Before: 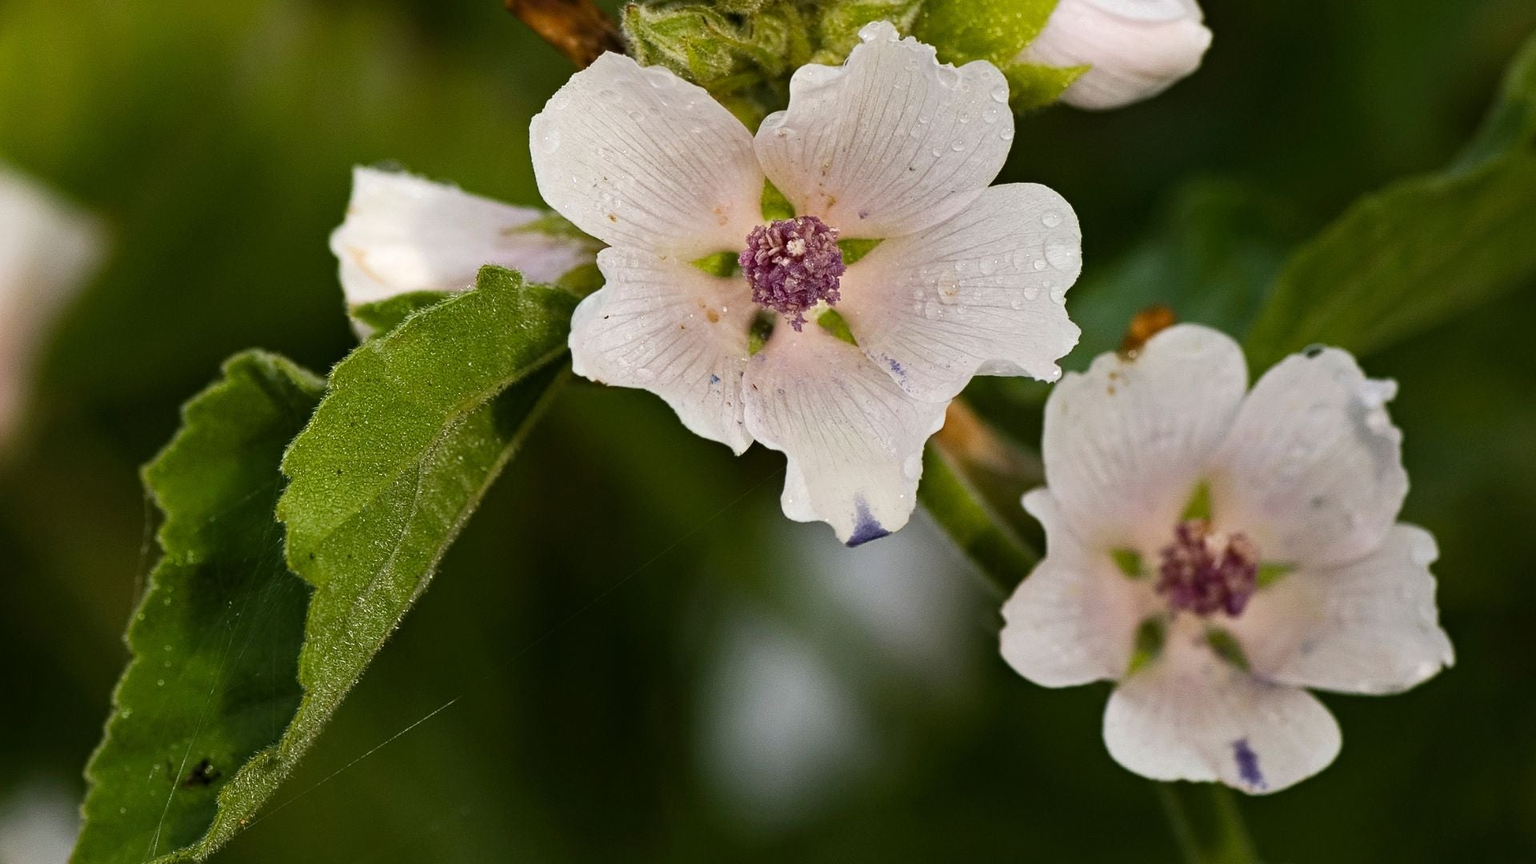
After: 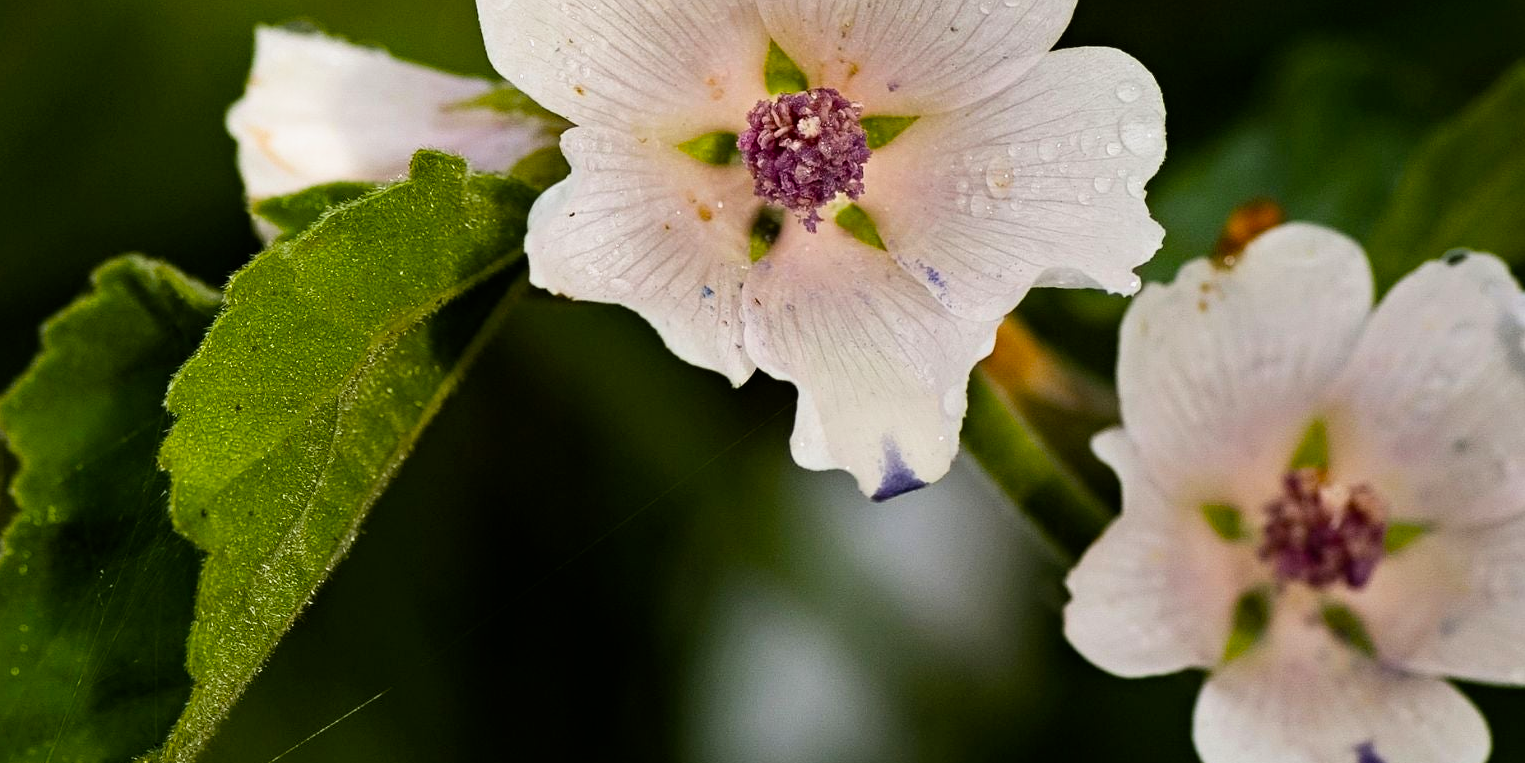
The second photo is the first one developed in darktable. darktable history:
crop: left 9.712%, top 16.928%, right 10.845%, bottom 12.332%
filmic rgb: black relative exposure -12 EV, white relative exposure 2.8 EV, threshold 3 EV, target black luminance 0%, hardness 8.06, latitude 70.41%, contrast 1.14, highlights saturation mix 10%, shadows ↔ highlights balance -0.388%, color science v4 (2020), iterations of high-quality reconstruction 10, contrast in shadows soft, contrast in highlights soft, enable highlight reconstruction true
